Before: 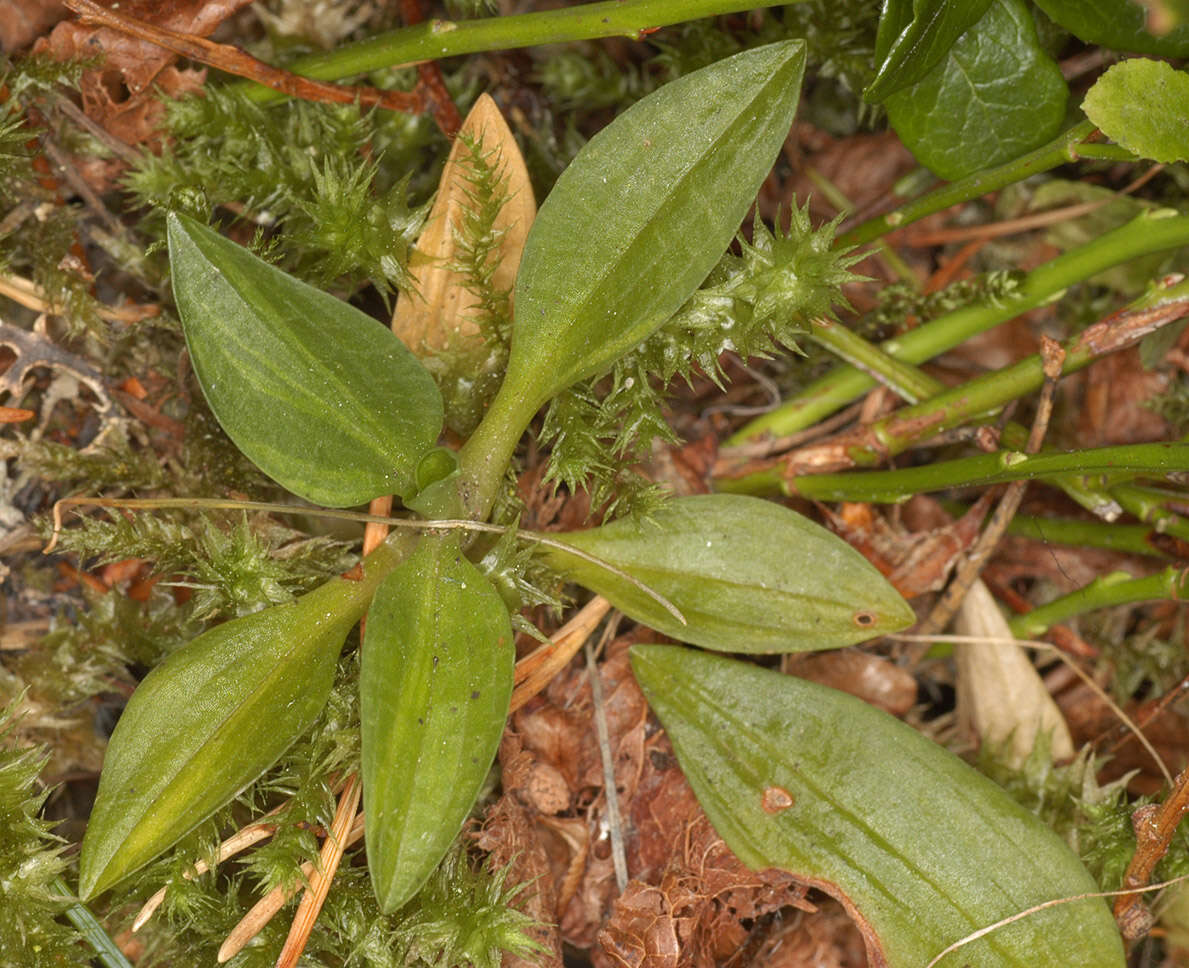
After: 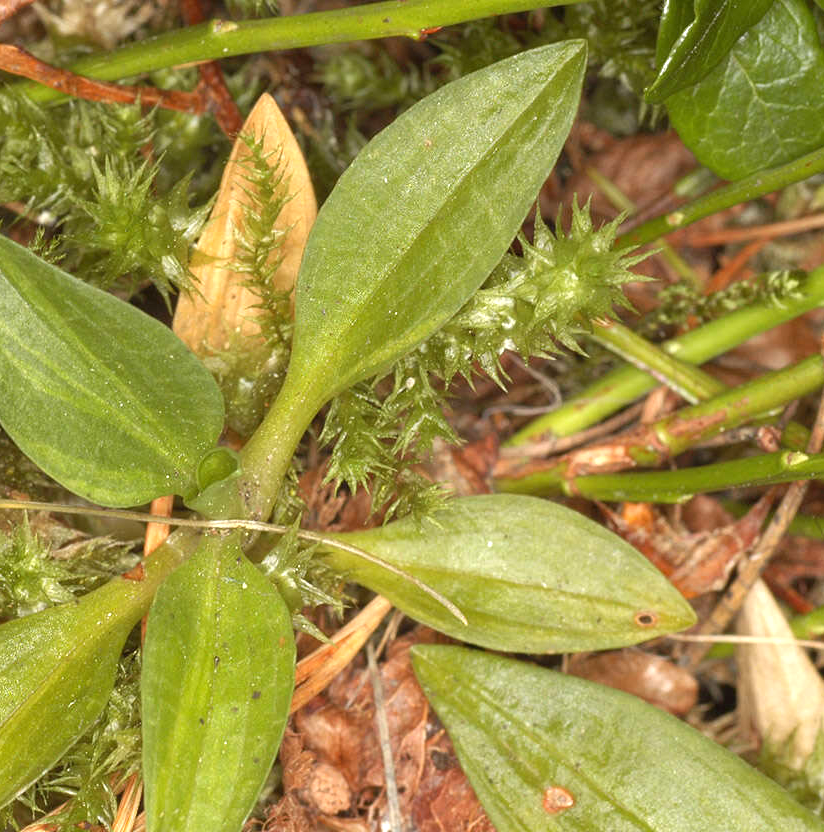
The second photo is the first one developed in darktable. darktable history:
shadows and highlights: shadows 4.1, highlights -17.6, soften with gaussian
exposure: black level correction 0, exposure 0.7 EV, compensate exposure bias true, compensate highlight preservation false
crop: left 18.479%, right 12.2%, bottom 13.971%
